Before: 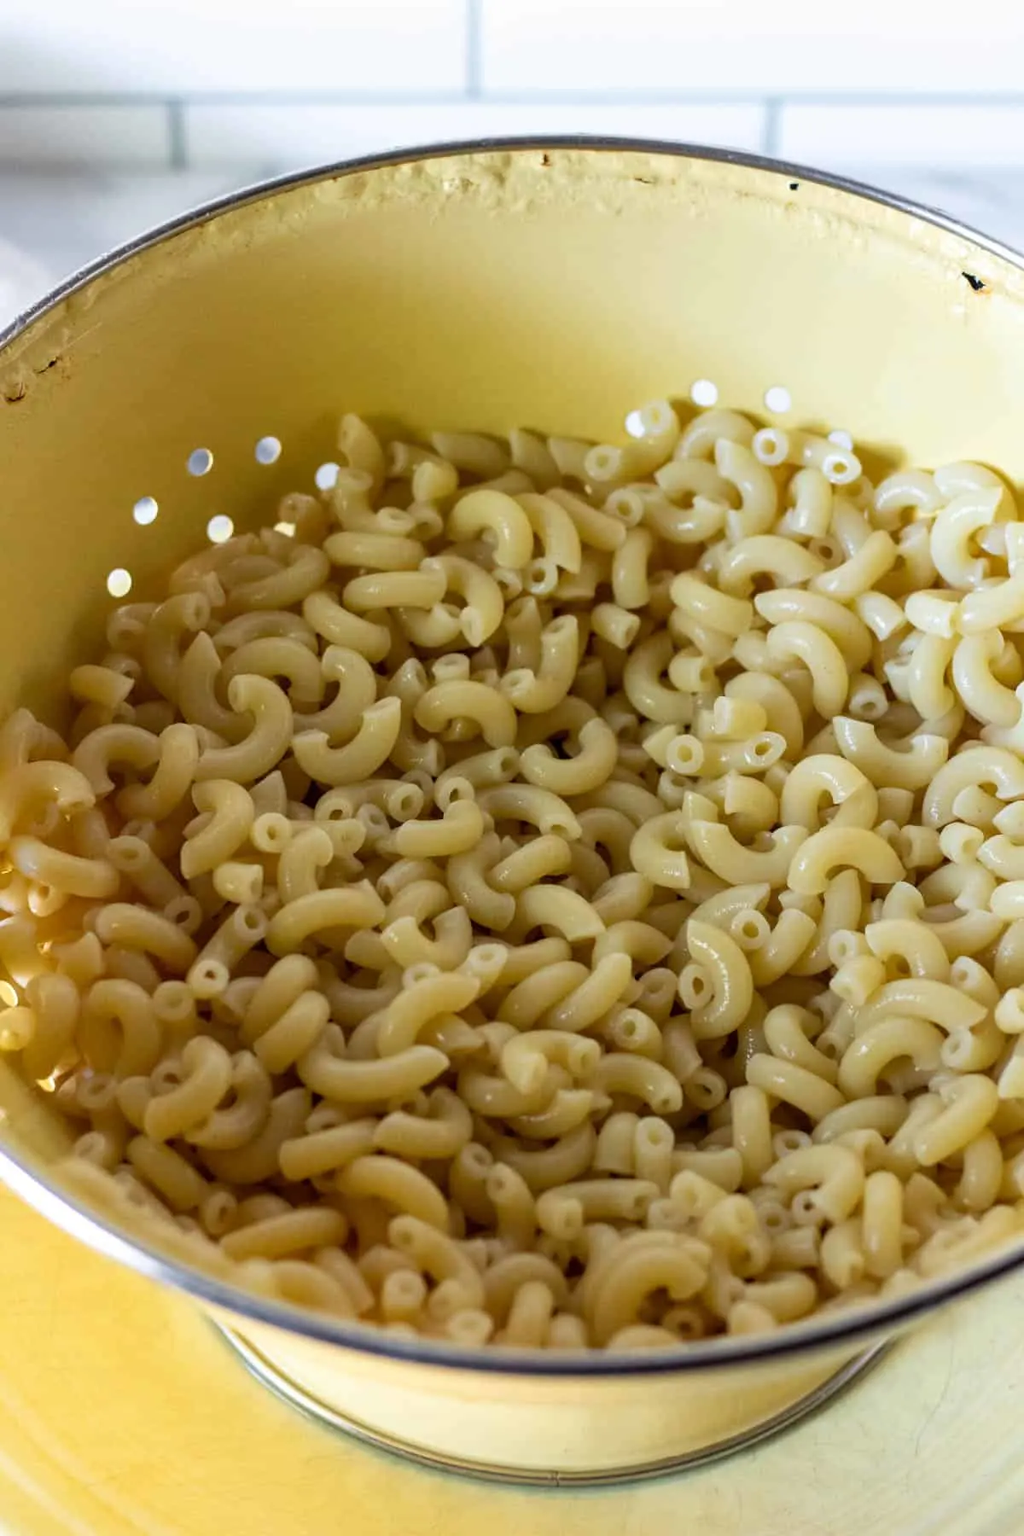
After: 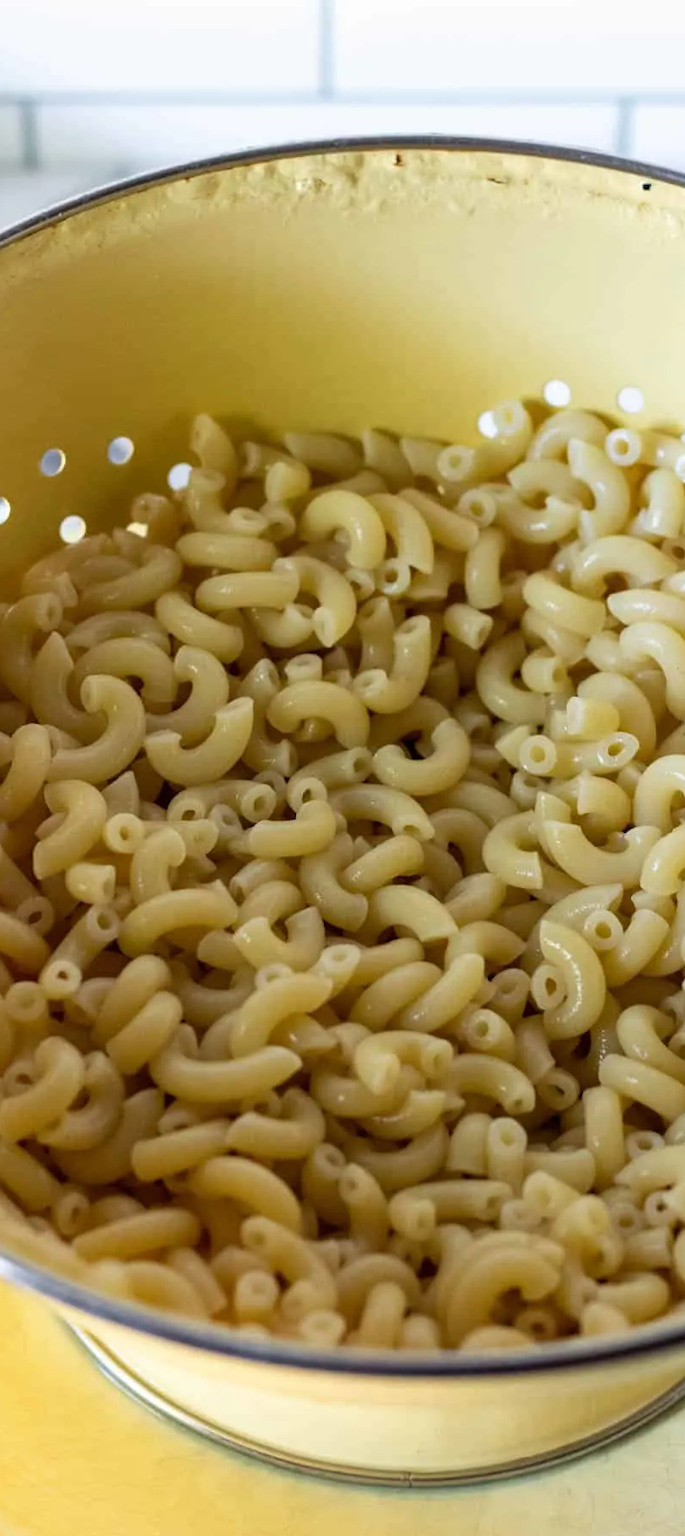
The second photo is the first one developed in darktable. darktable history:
crop and rotate: left 14.477%, right 18.595%
